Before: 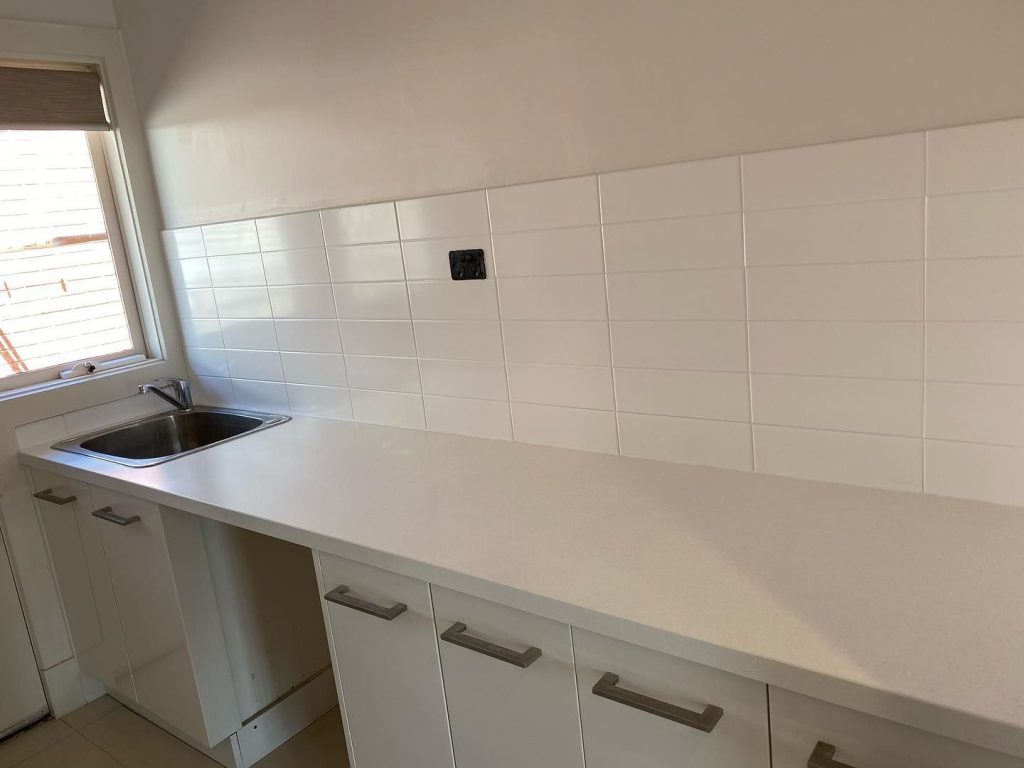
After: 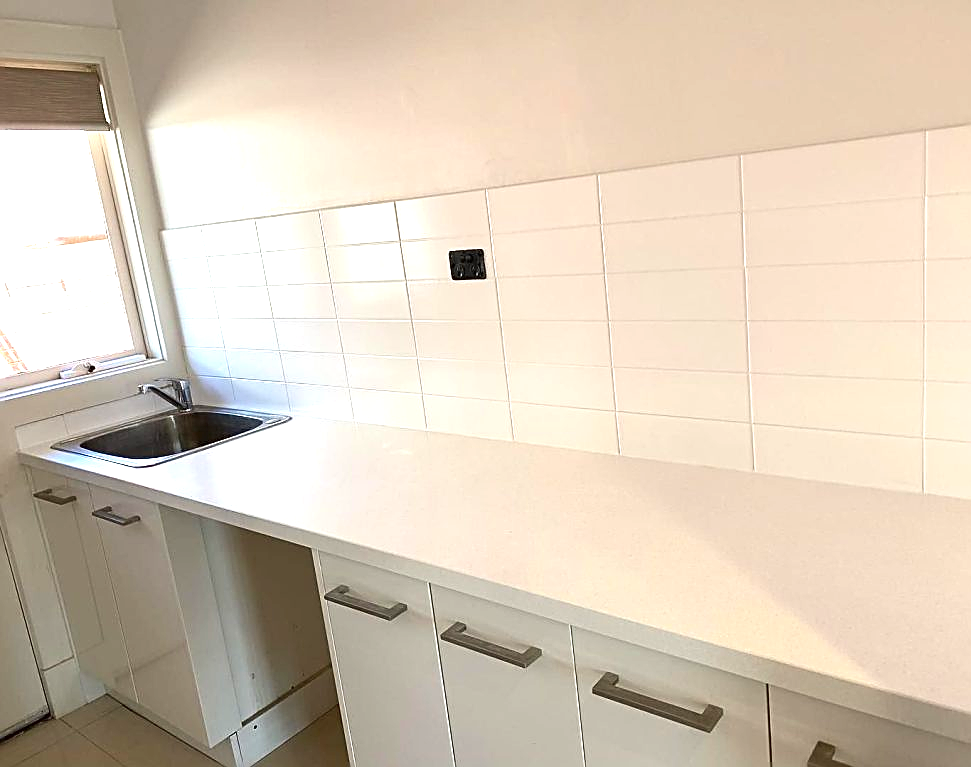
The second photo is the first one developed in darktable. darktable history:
contrast brightness saturation: contrast 0.08, saturation 0.02
crop and rotate: right 5.167%
sharpen: amount 0.75
exposure: black level correction 0, exposure 1.1 EV, compensate highlight preservation false
